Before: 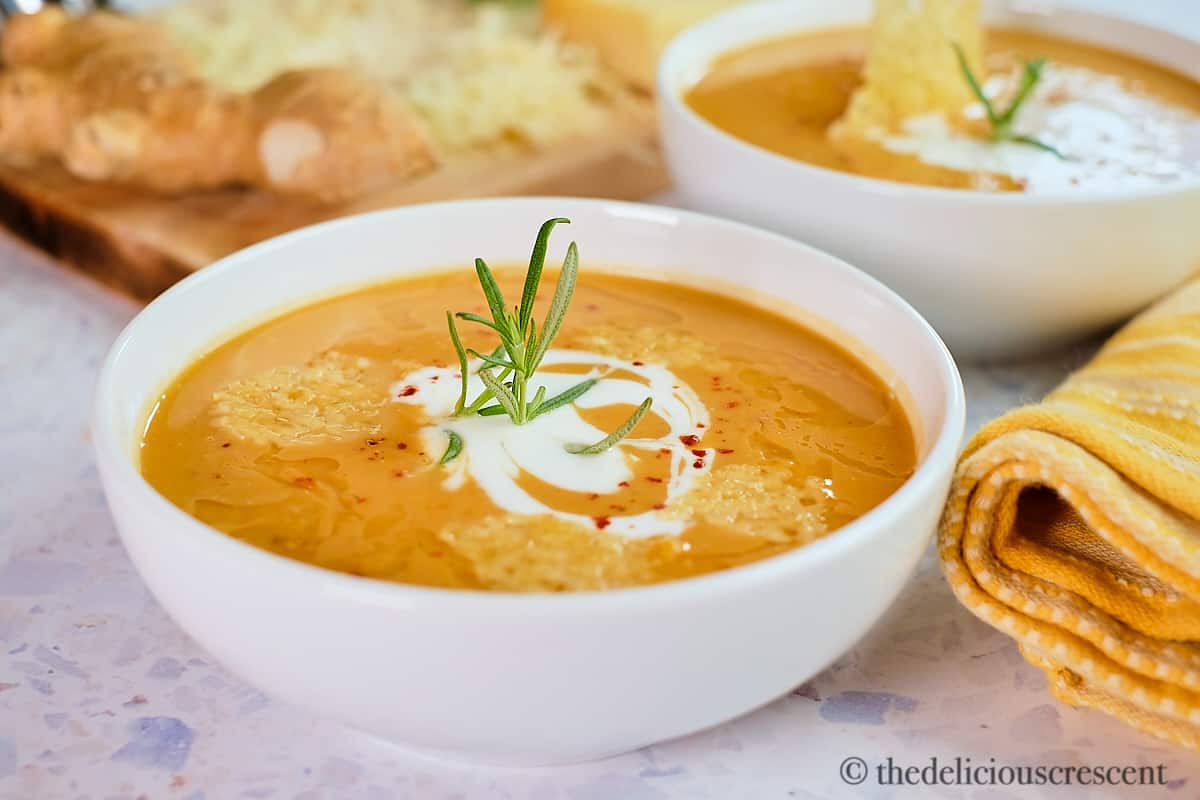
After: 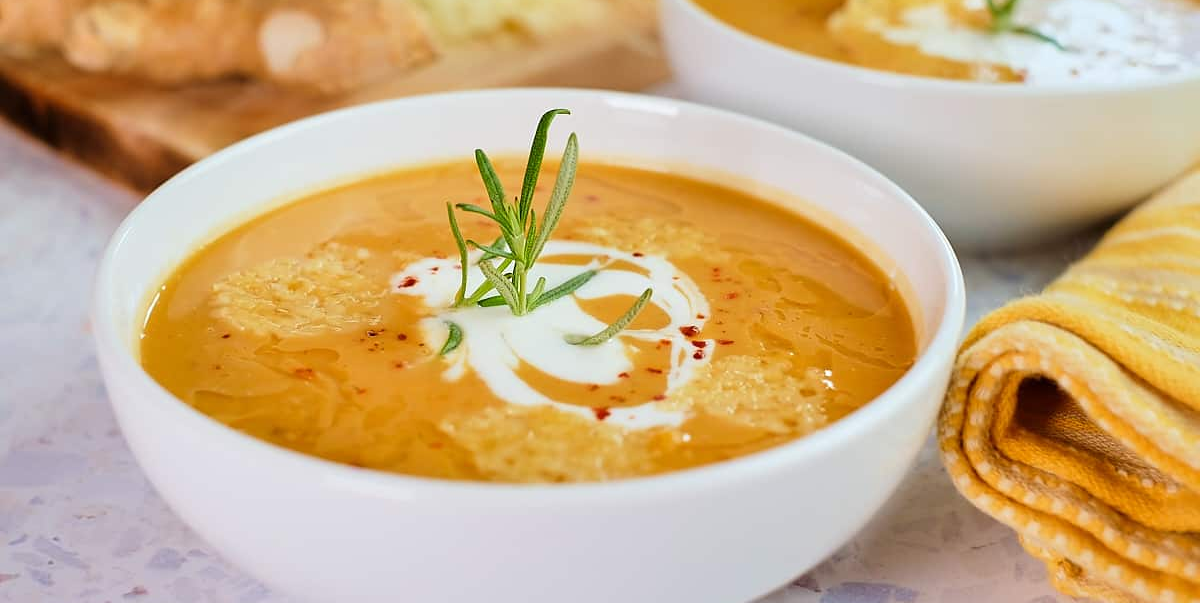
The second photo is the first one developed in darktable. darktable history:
crop: top 13.651%, bottom 10.879%
